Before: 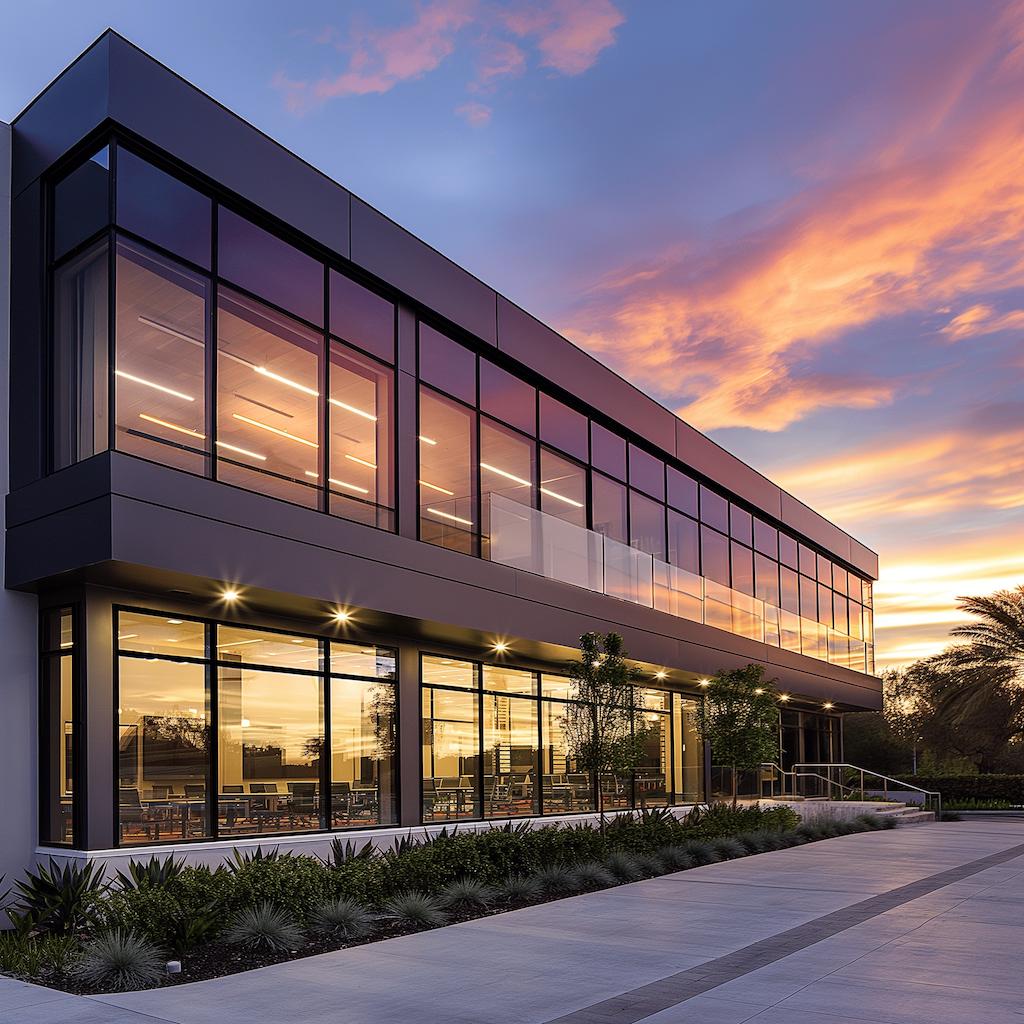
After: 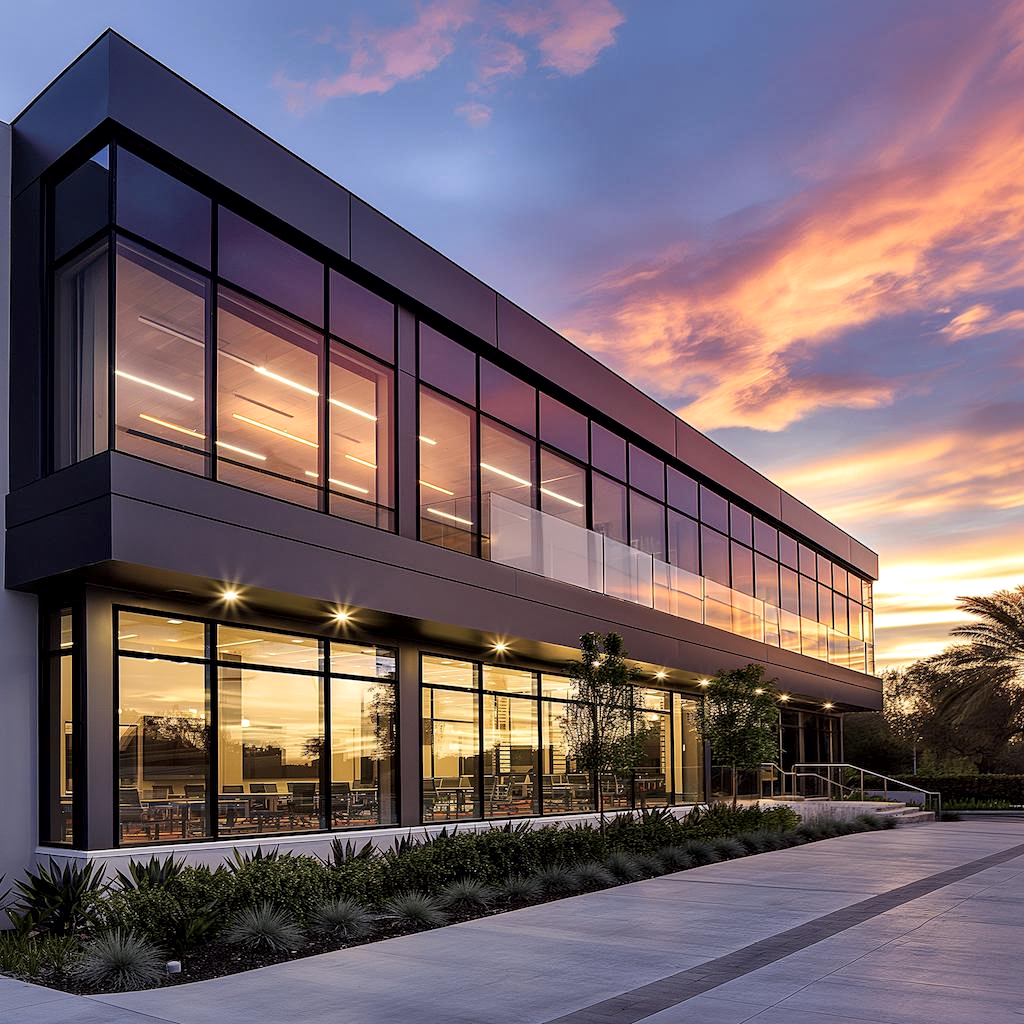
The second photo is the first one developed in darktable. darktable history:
local contrast: mode bilateral grid, contrast 20, coarseness 50, detail 149%, midtone range 0.2
